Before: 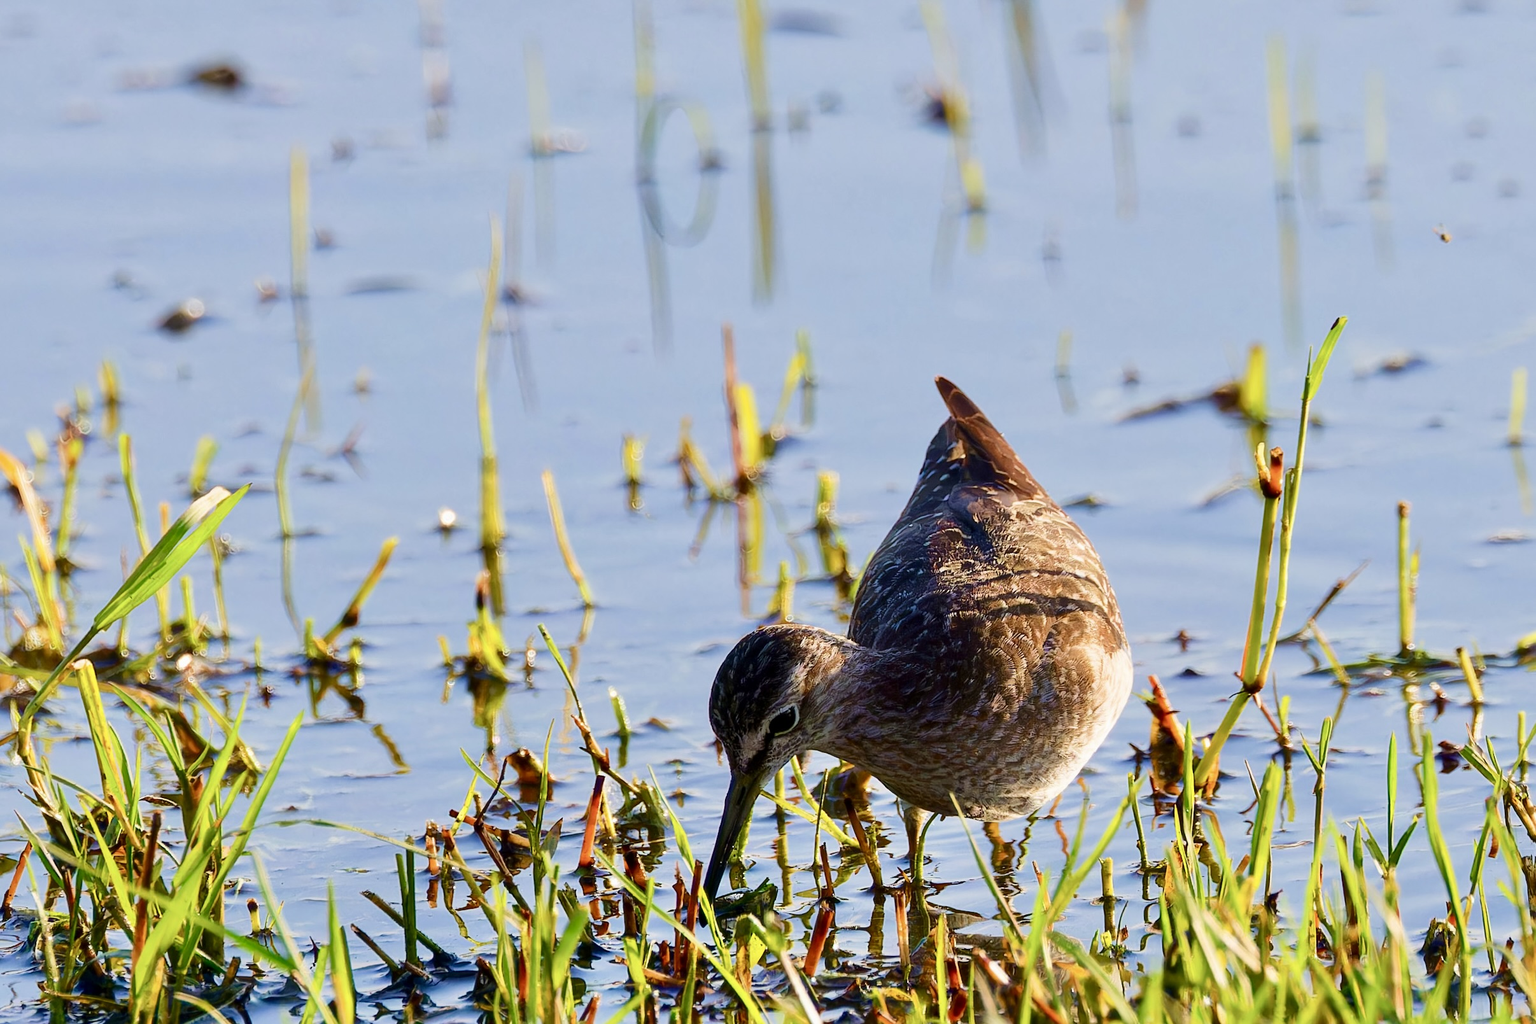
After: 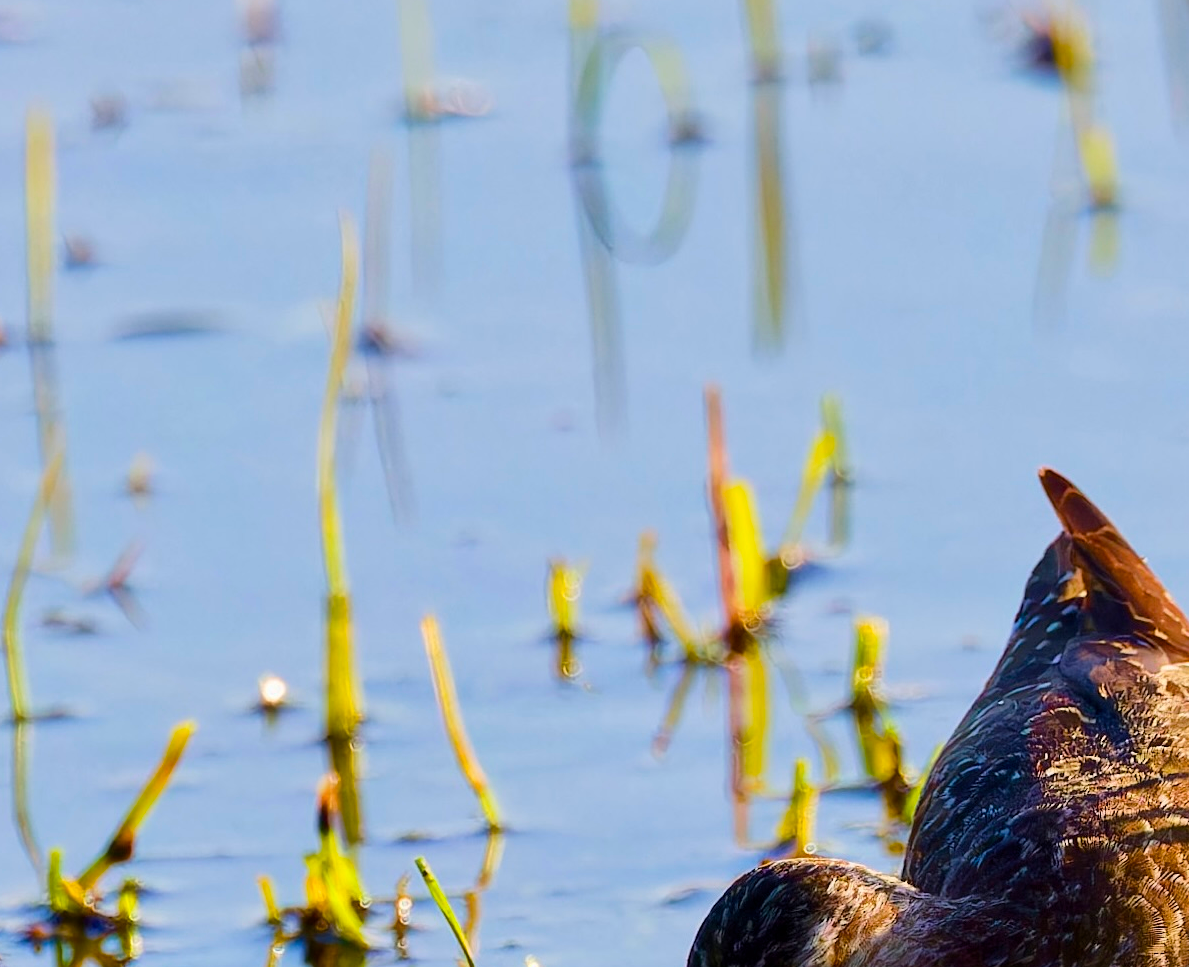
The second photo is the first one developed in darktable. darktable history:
color balance rgb: perceptual saturation grading › global saturation 20%, global vibrance 20%
crop: left 17.835%, top 7.675%, right 32.881%, bottom 32.213%
